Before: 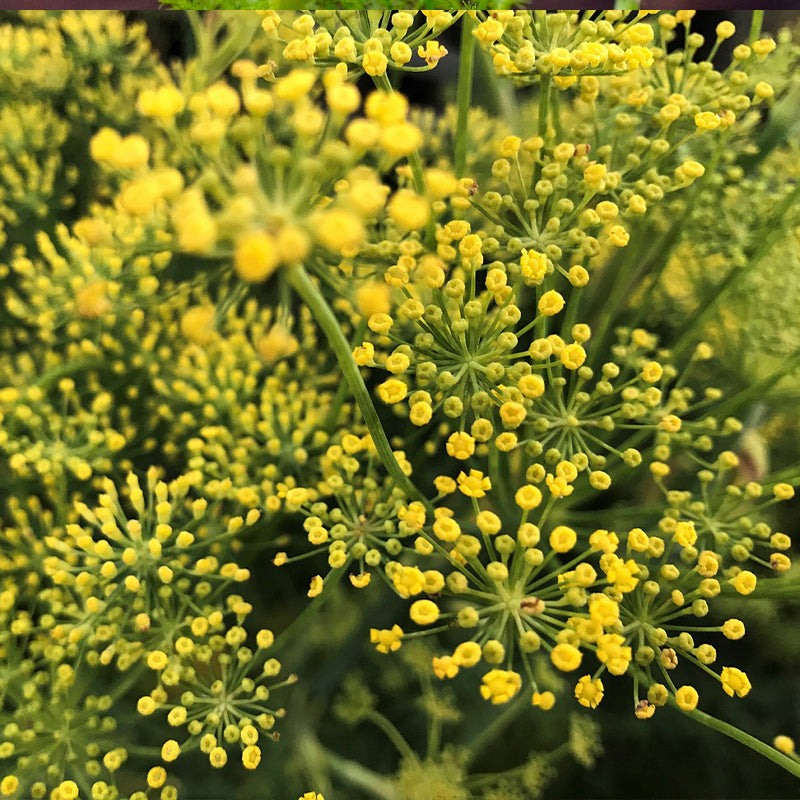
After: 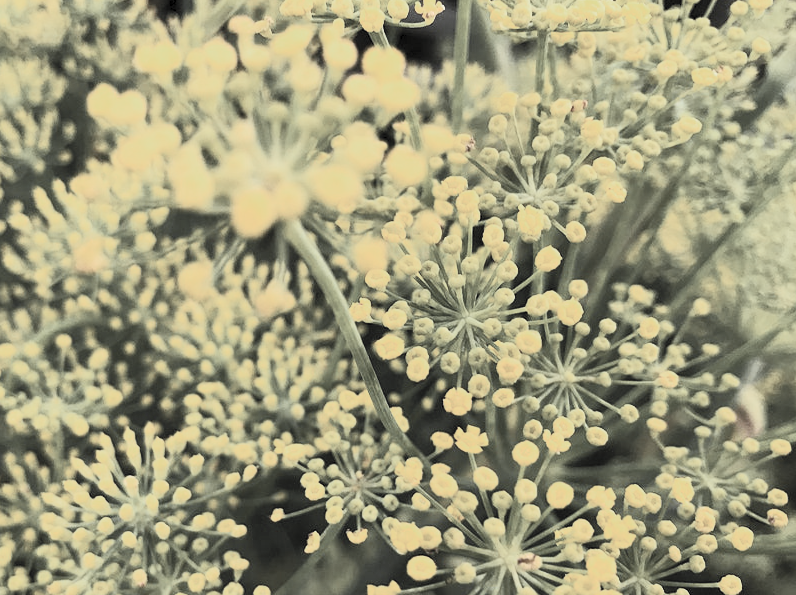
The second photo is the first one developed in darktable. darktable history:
contrast brightness saturation: contrast 0.374, brightness 0.53
color zones: curves: ch0 [(0, 0.613) (0.01, 0.613) (0.245, 0.448) (0.498, 0.529) (0.642, 0.665) (0.879, 0.777) (0.99, 0.613)]; ch1 [(0, 0.035) (0.121, 0.189) (0.259, 0.197) (0.415, 0.061) (0.589, 0.022) (0.732, 0.022) (0.857, 0.026) (0.991, 0.053)]
crop: left 0.393%, top 5.547%, bottom 19.736%
